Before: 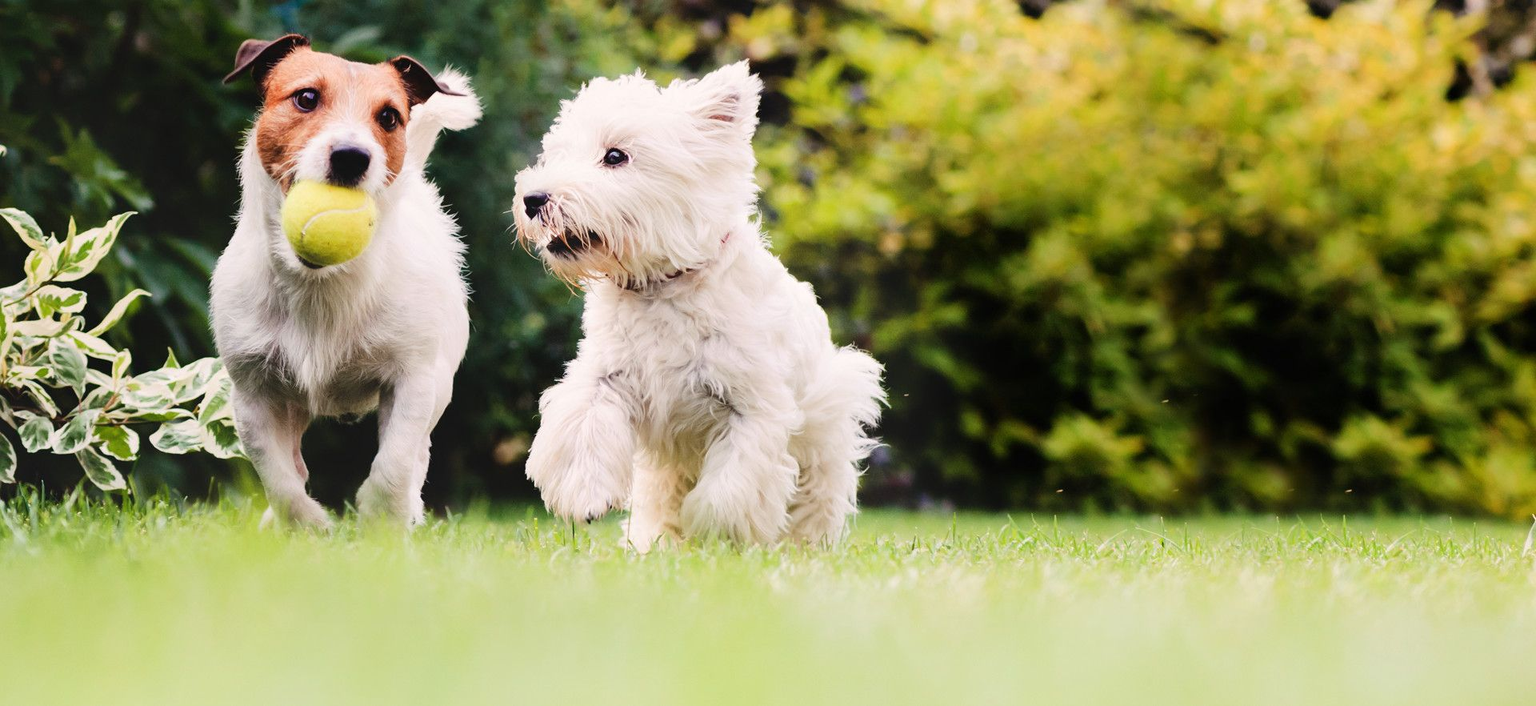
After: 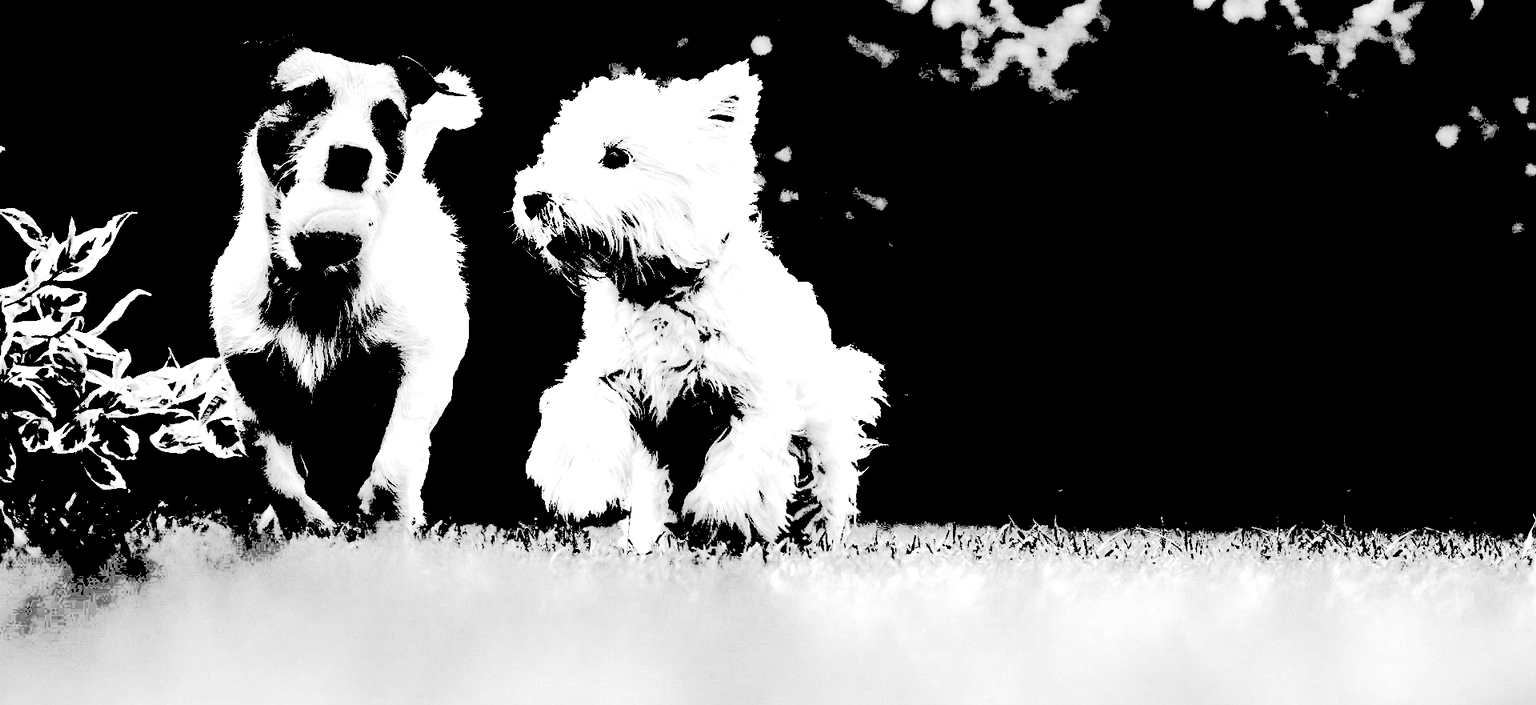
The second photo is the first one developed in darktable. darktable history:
levels: levels [0.246, 0.246, 0.506]
monochrome: a 0, b 0, size 0.5, highlights 0.57
shadows and highlights: shadows -88.03, highlights -35.45, shadows color adjustment 99.15%, highlights color adjustment 0%, soften with gaussian
exposure: black level correction -0.087
white balance: red 1.123, blue 0.83
fill light: exposure -0.73 EV, center 0.69, width 2.2
tone curve: curves: ch0 [(0, 0) (0.765, 0.349) (1, 1)], color space Lab, linked channels
